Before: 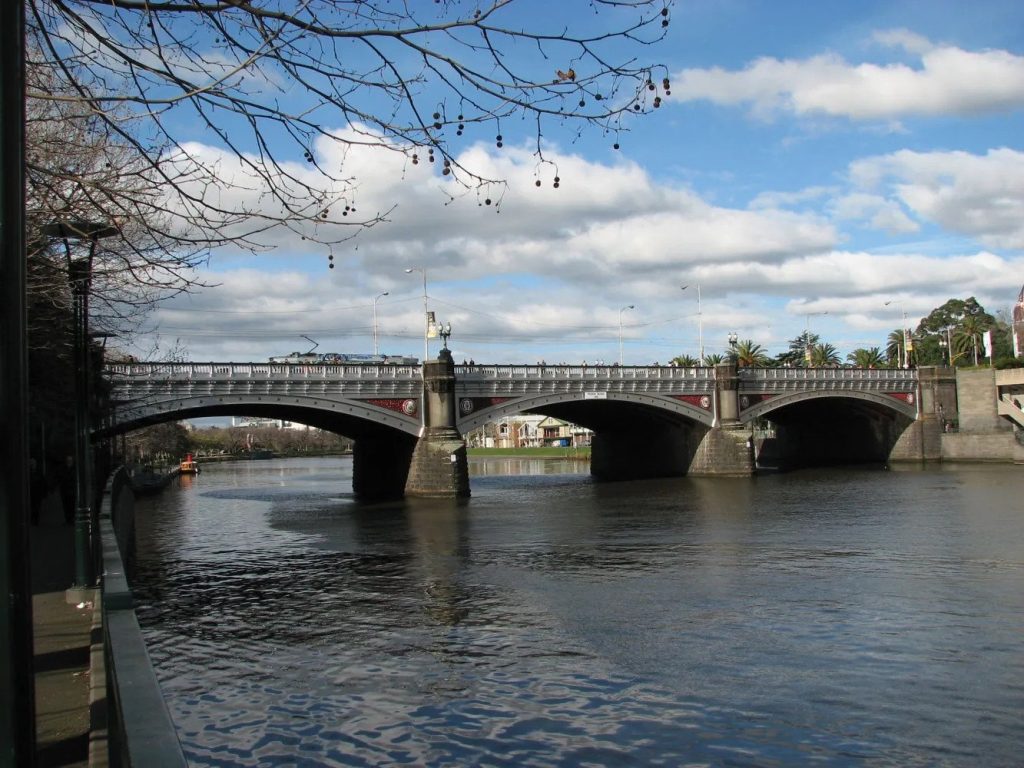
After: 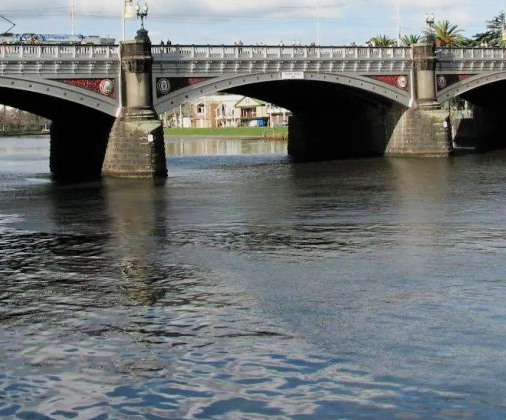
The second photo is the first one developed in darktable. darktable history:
crop: left 29.672%, top 41.786%, right 20.851%, bottom 3.487%
exposure: black level correction 0, exposure 0.95 EV, compensate exposure bias true, compensate highlight preservation false
filmic rgb: black relative exposure -7.65 EV, white relative exposure 4.56 EV, hardness 3.61
